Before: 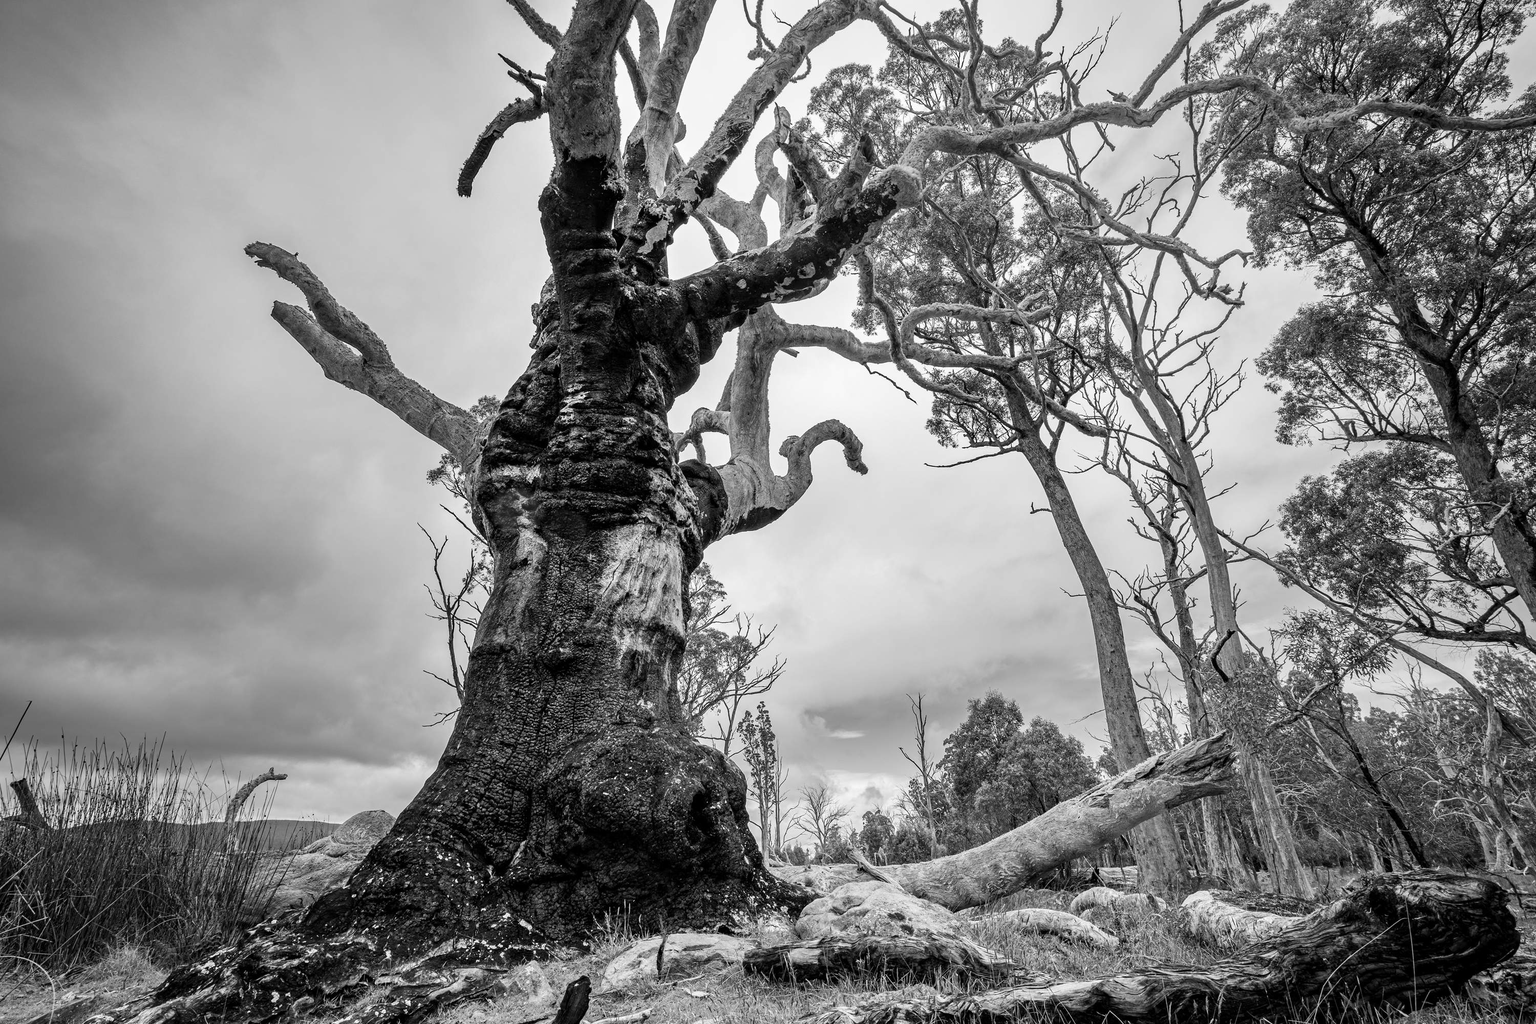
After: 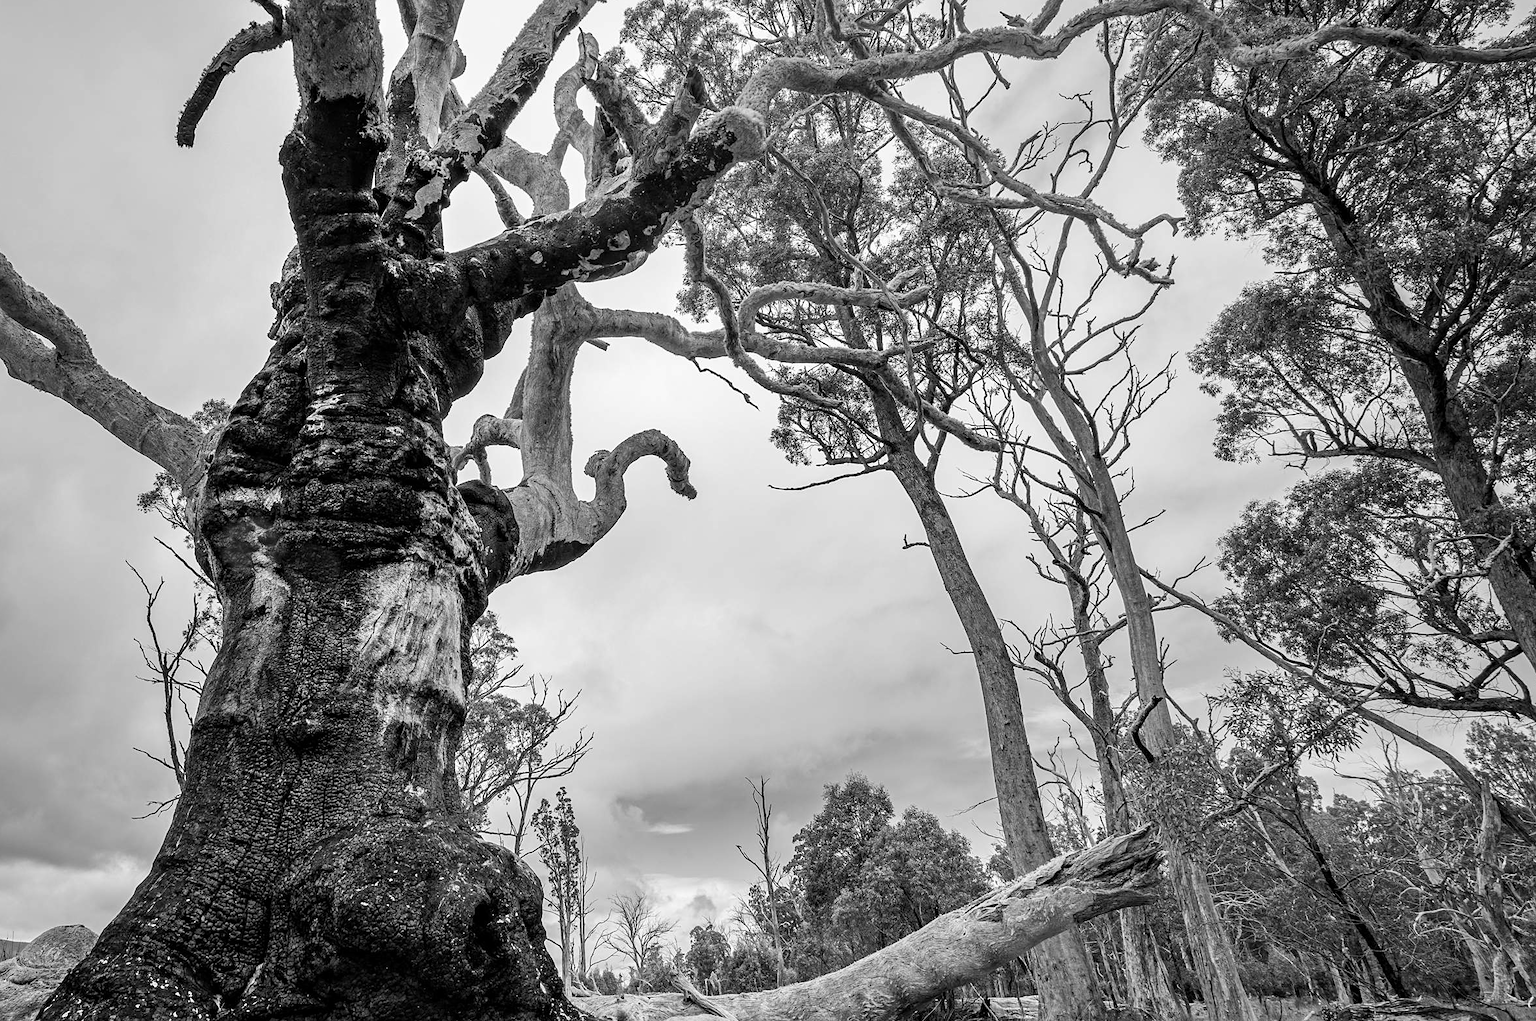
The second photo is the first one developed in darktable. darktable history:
crop and rotate: left 20.74%, top 7.912%, right 0.375%, bottom 13.378%
sharpen: amount 0.2
